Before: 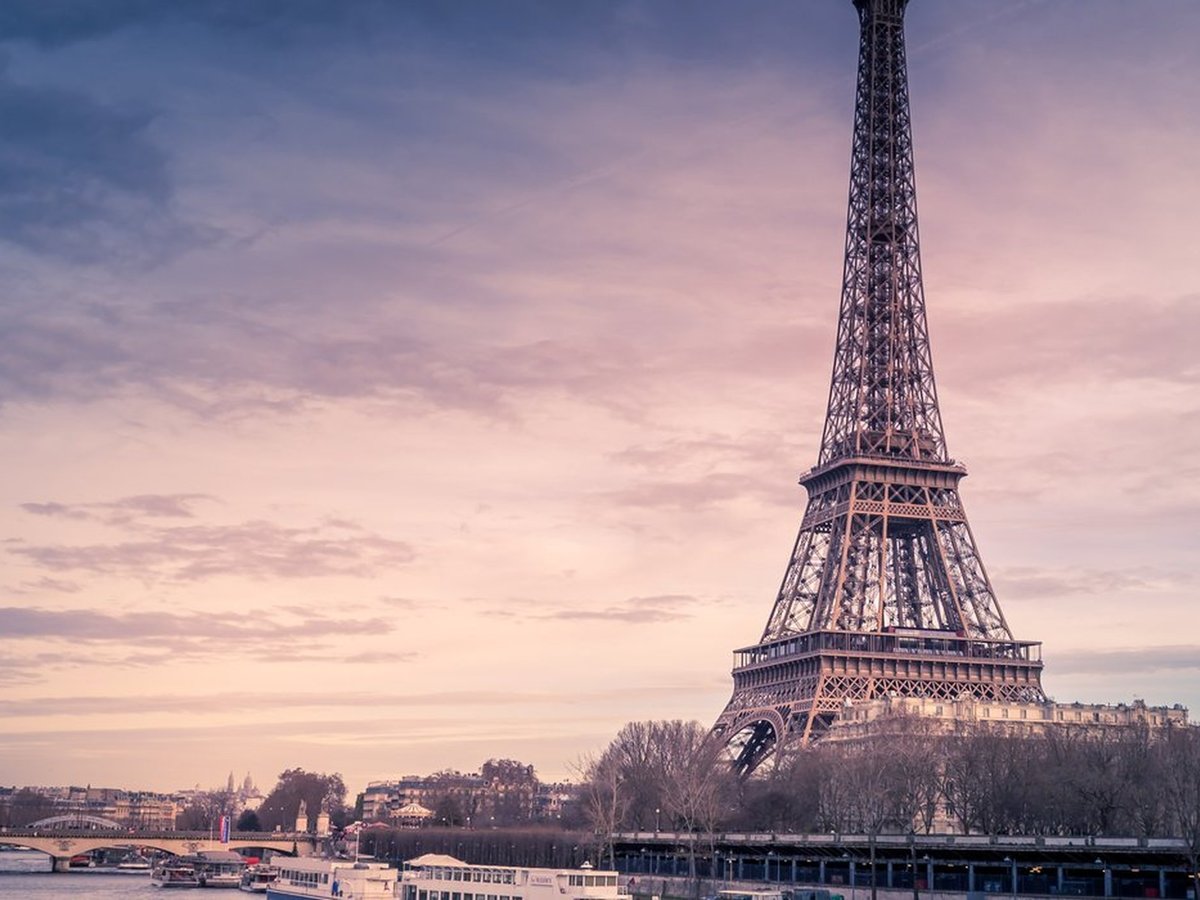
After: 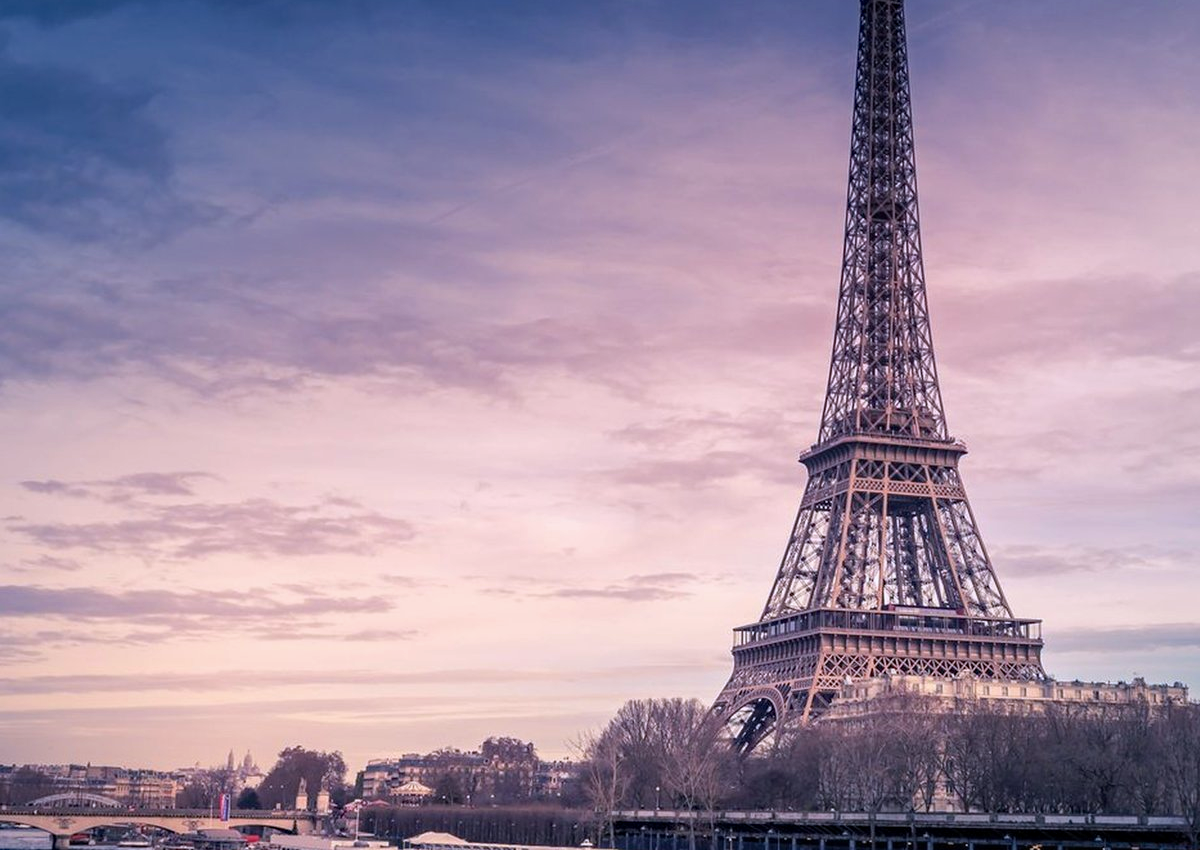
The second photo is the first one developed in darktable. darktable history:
crop and rotate: top 2.479%, bottom 3.018%
haze removal: compatibility mode true, adaptive false
color calibration: illuminant as shot in camera, x 0.358, y 0.373, temperature 4628.91 K
